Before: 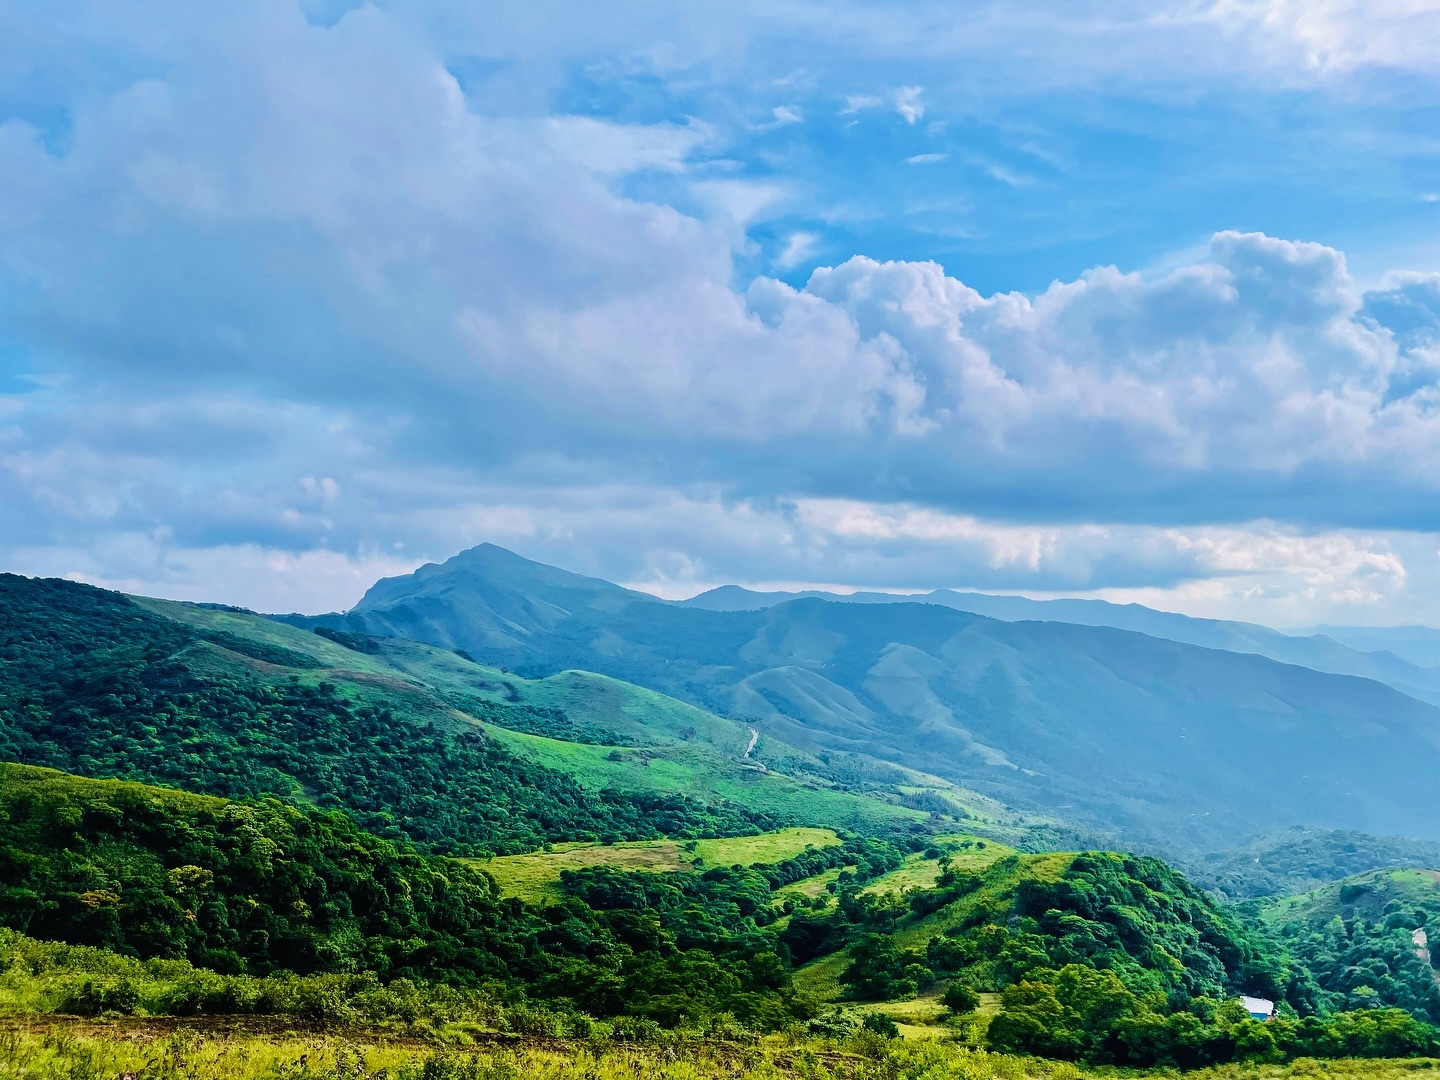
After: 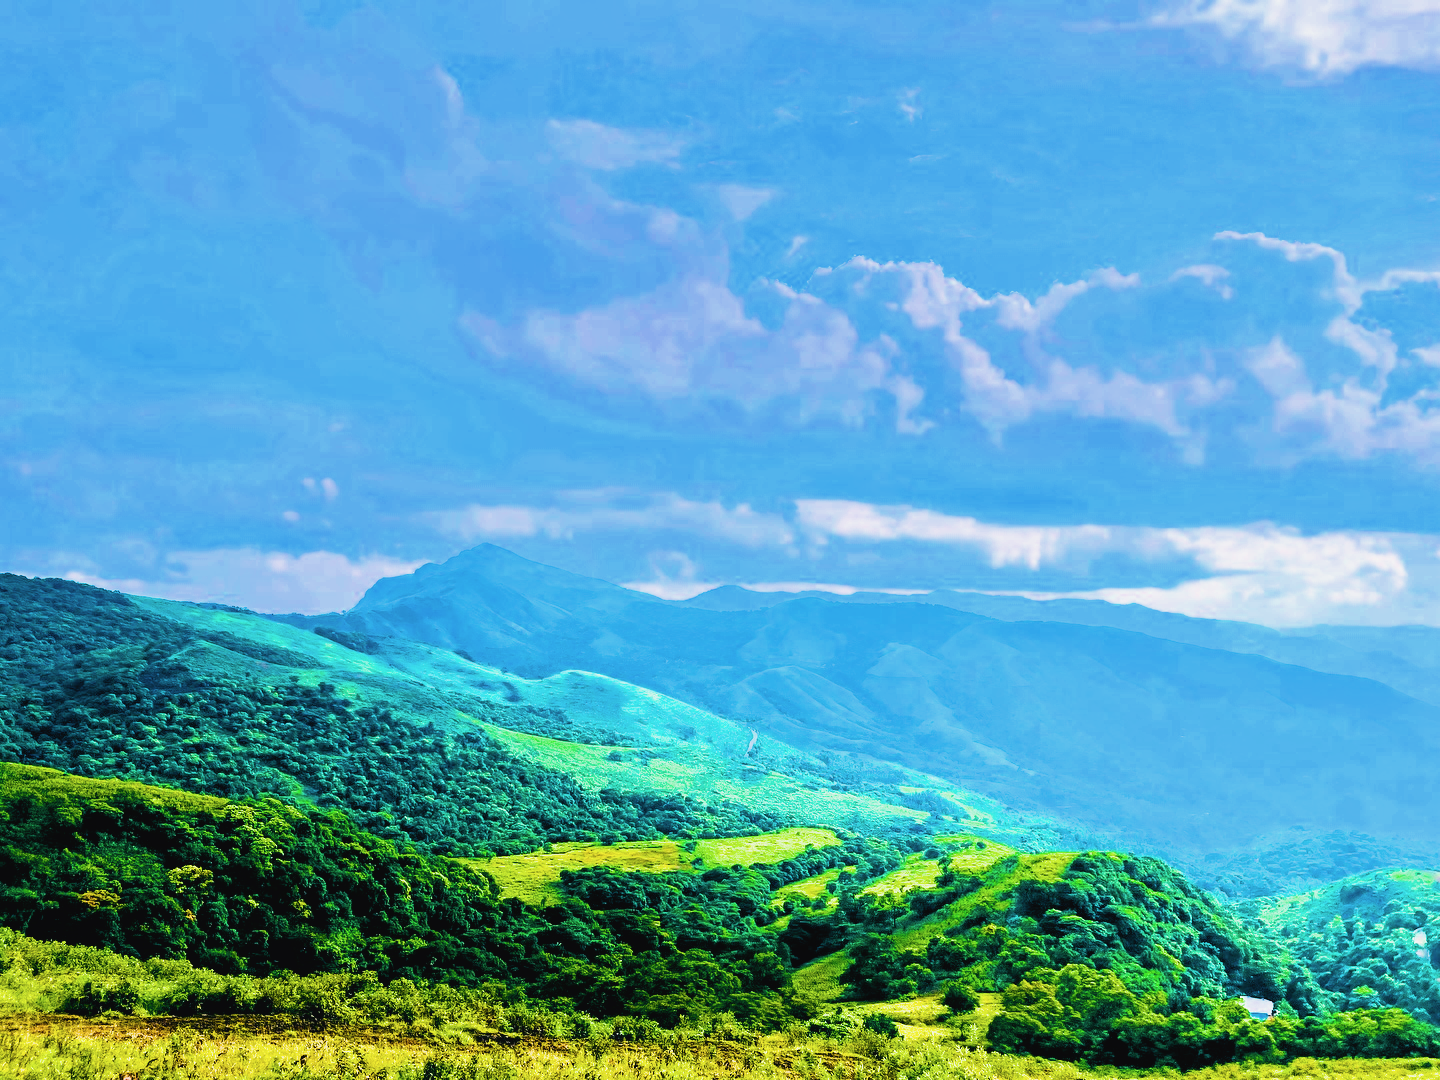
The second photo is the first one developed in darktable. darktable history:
filmic rgb: black relative exposure -7.65 EV, white relative exposure 4.56 EV, hardness 3.61, contrast 1.059, color science v6 (2022)
contrast brightness saturation: contrast -0.07, brightness -0.04, saturation -0.11
color balance rgb: global offset › luminance -0.331%, global offset › chroma 0.109%, global offset › hue 167.4°, linear chroma grading › highlights 99.152%, linear chroma grading › global chroma 23.455%, perceptual saturation grading › global saturation 4.948%, perceptual brilliance grading › global brilliance 29.382%, global vibrance -22.955%
exposure: exposure 0.67 EV, compensate highlight preservation false
